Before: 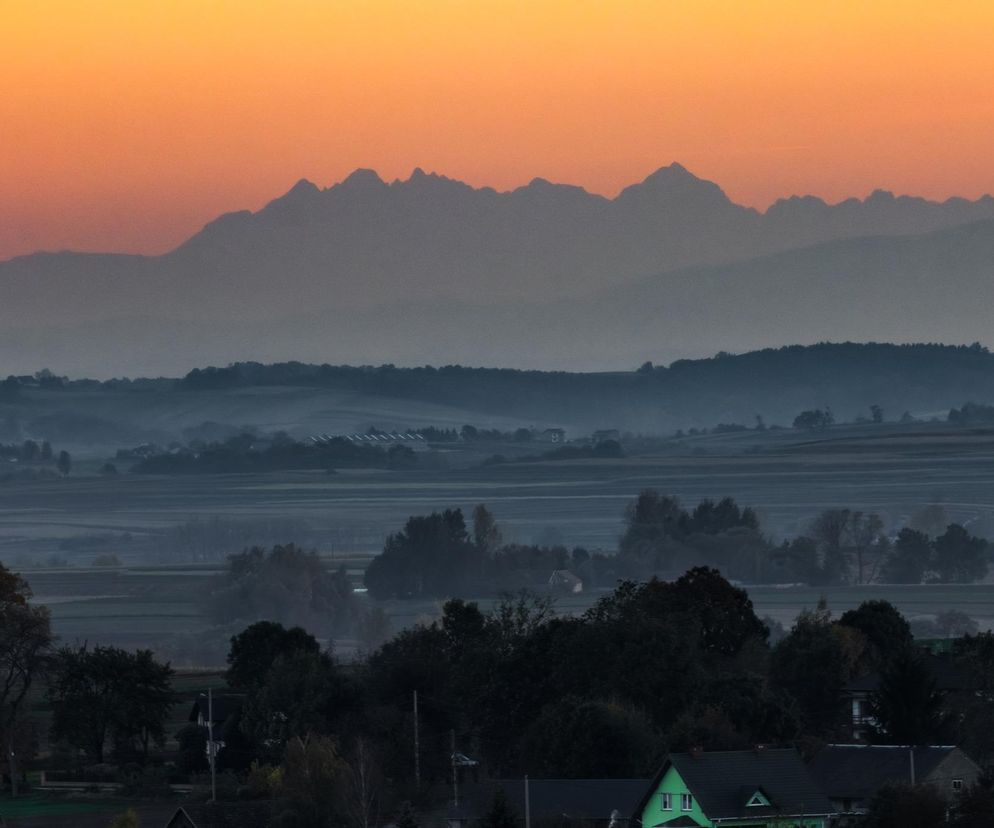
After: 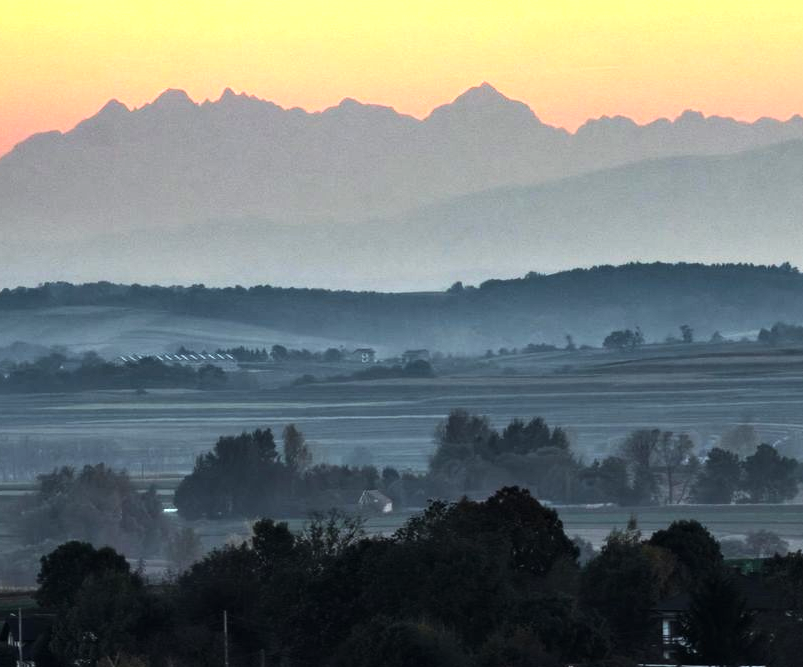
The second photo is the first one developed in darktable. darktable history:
exposure: exposure 1.001 EV, compensate highlight preservation false
crop: left 19.203%, top 9.697%, right 0%, bottom 9.71%
color correction: highlights a* -2.47, highlights b* 2.55
tone equalizer: -8 EV -0.767 EV, -7 EV -0.665 EV, -6 EV -0.617 EV, -5 EV -0.373 EV, -3 EV 0.373 EV, -2 EV 0.6 EV, -1 EV 0.674 EV, +0 EV 0.767 EV, edges refinement/feathering 500, mask exposure compensation -1.57 EV, preserve details no
